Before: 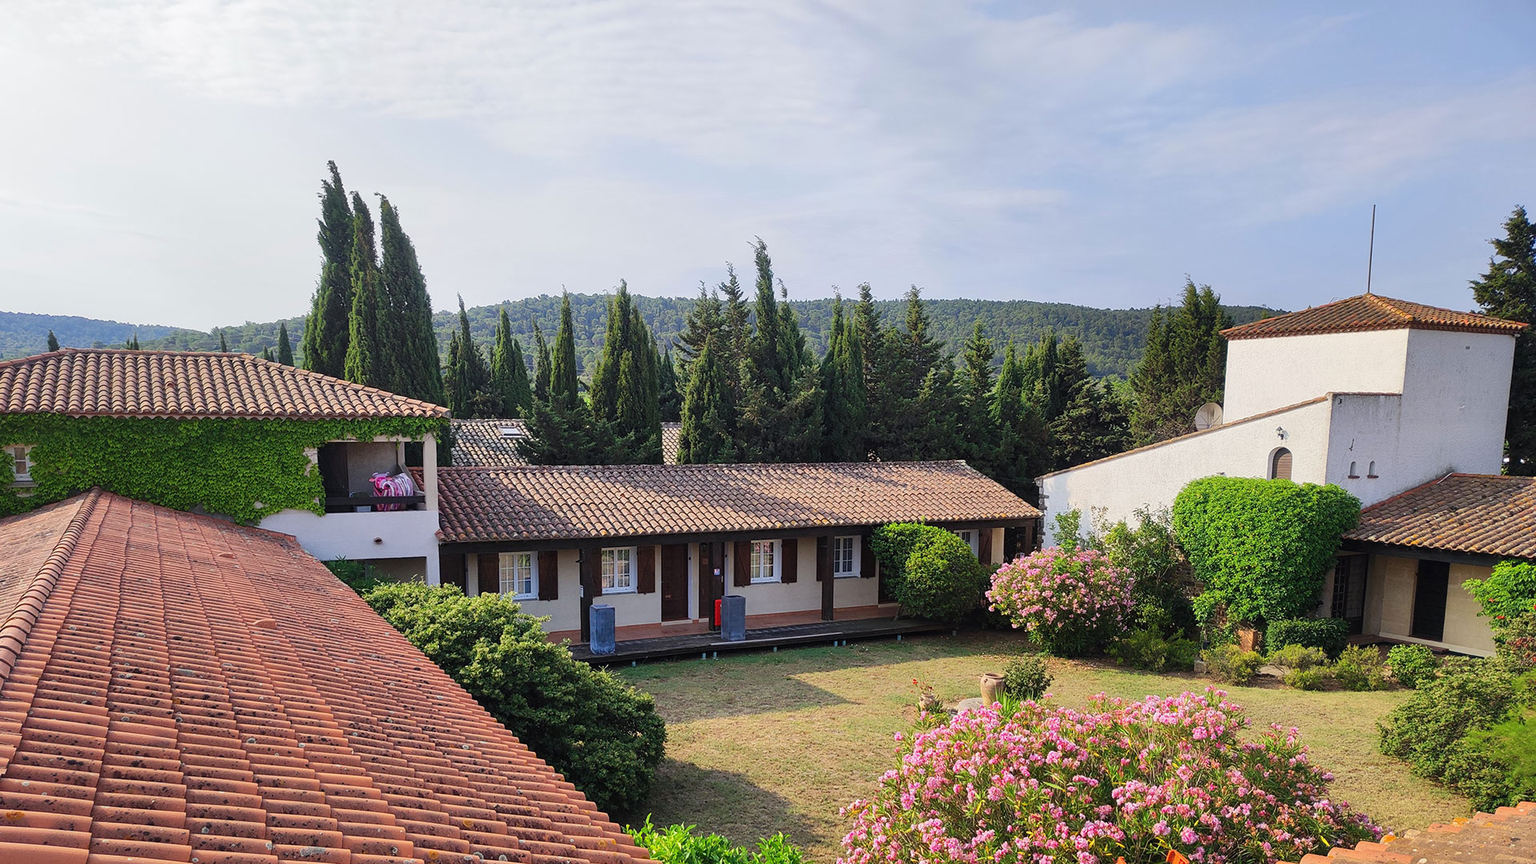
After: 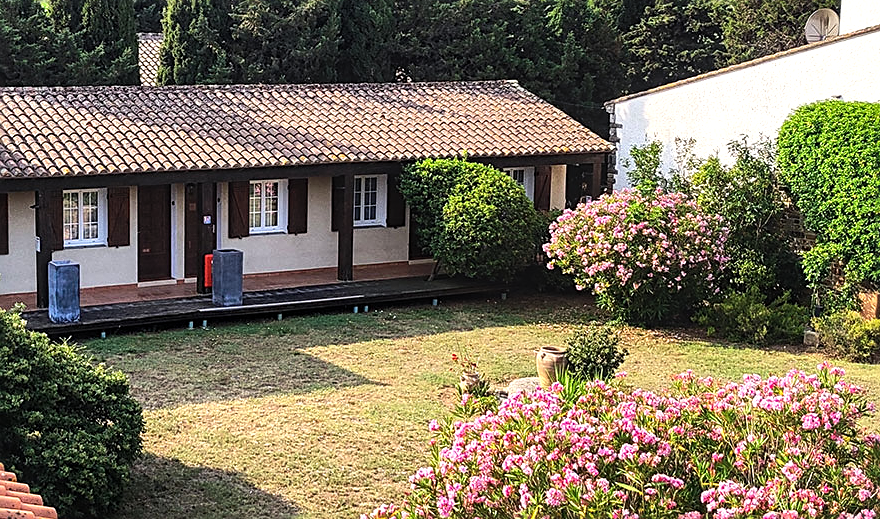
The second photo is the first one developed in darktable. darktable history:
shadows and highlights: white point adjustment 0.815, soften with gaussian
crop: left 35.922%, top 45.879%, right 18.117%, bottom 6.009%
sharpen: on, module defaults
local contrast: on, module defaults
tone equalizer: -8 EV -0.766 EV, -7 EV -0.679 EV, -6 EV -0.575 EV, -5 EV -0.413 EV, -3 EV 0.4 EV, -2 EV 0.6 EV, -1 EV 0.695 EV, +0 EV 0.723 EV, edges refinement/feathering 500, mask exposure compensation -1.57 EV, preserve details no
